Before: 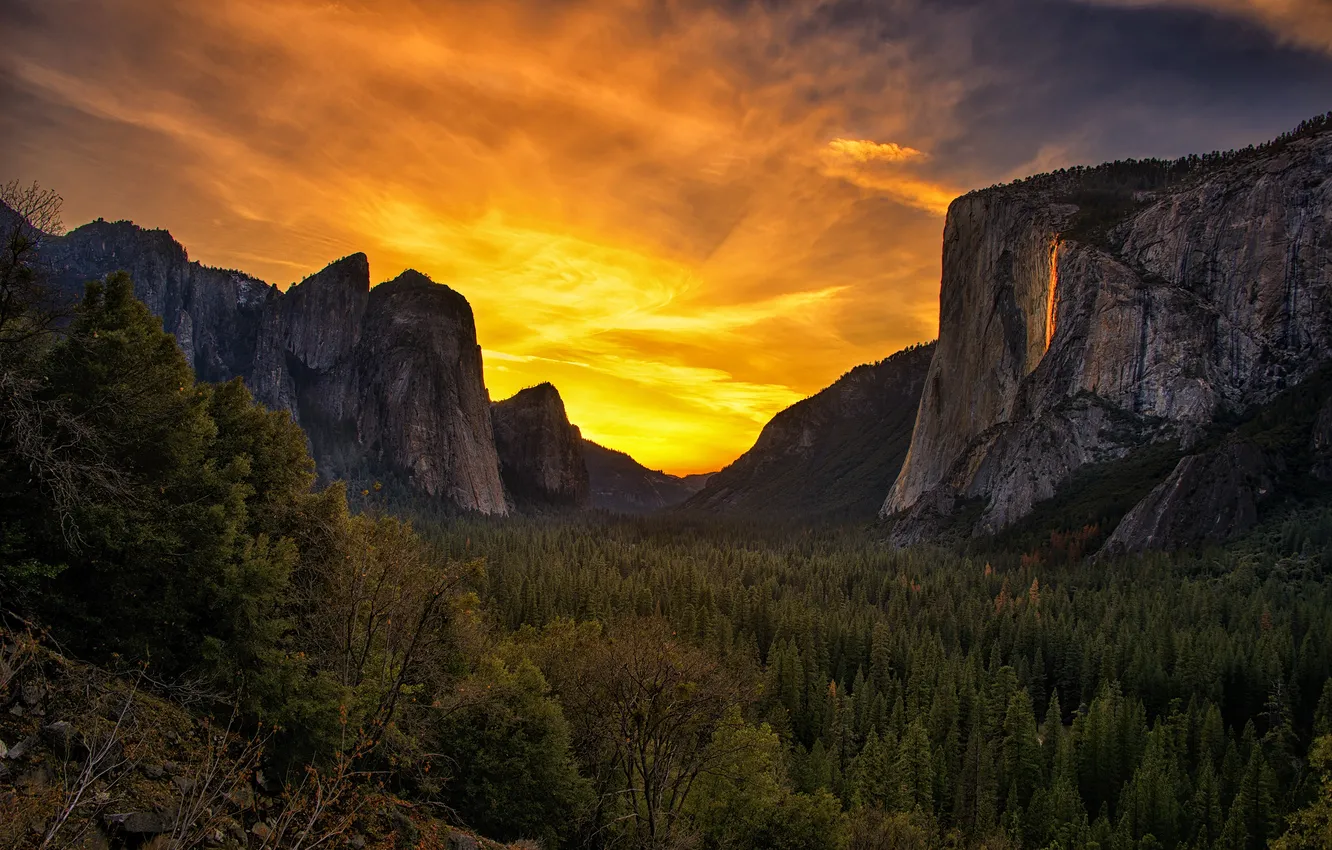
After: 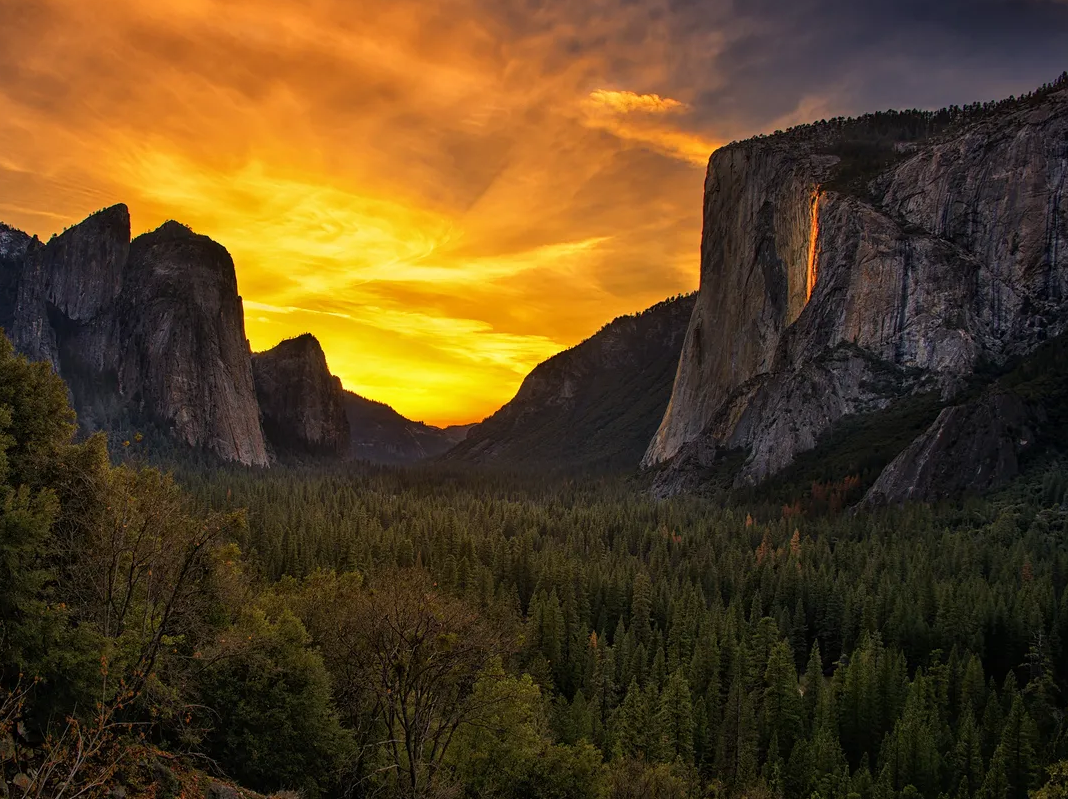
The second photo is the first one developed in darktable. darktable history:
crop and rotate: left 17.997%, top 5.946%, right 1.773%
